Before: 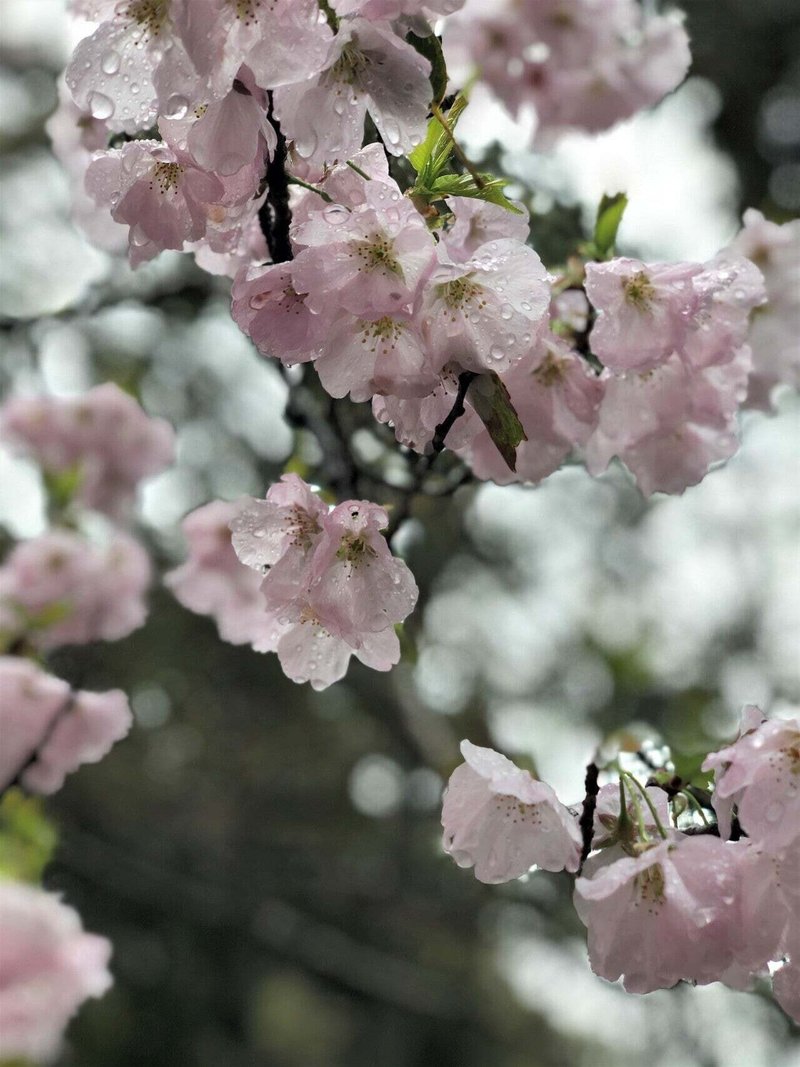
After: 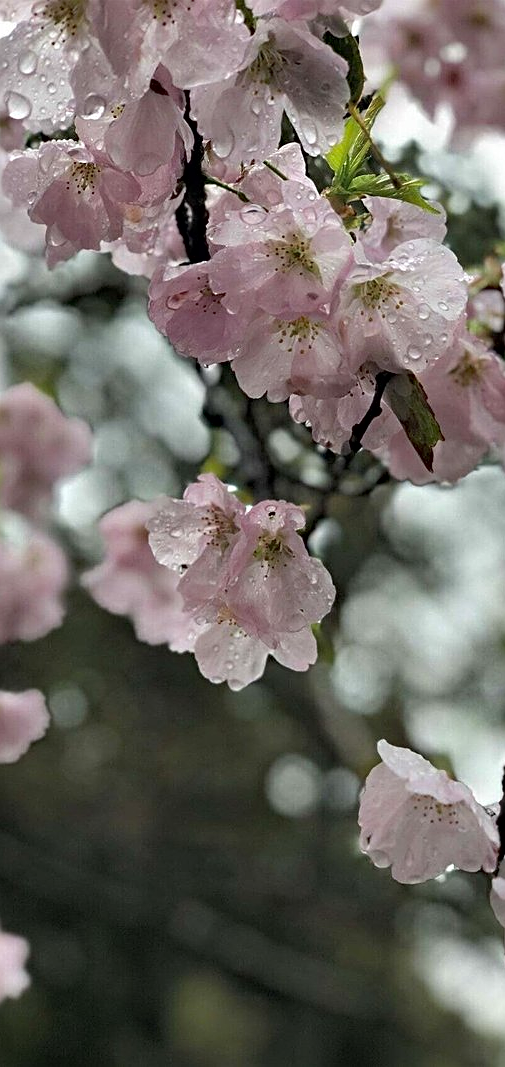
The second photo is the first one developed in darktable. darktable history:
sharpen: on, module defaults
crop: left 10.439%, right 26.332%
local contrast: mode bilateral grid, contrast 99, coarseness 100, detail 90%, midtone range 0.2
haze removal: compatibility mode true, adaptive false
